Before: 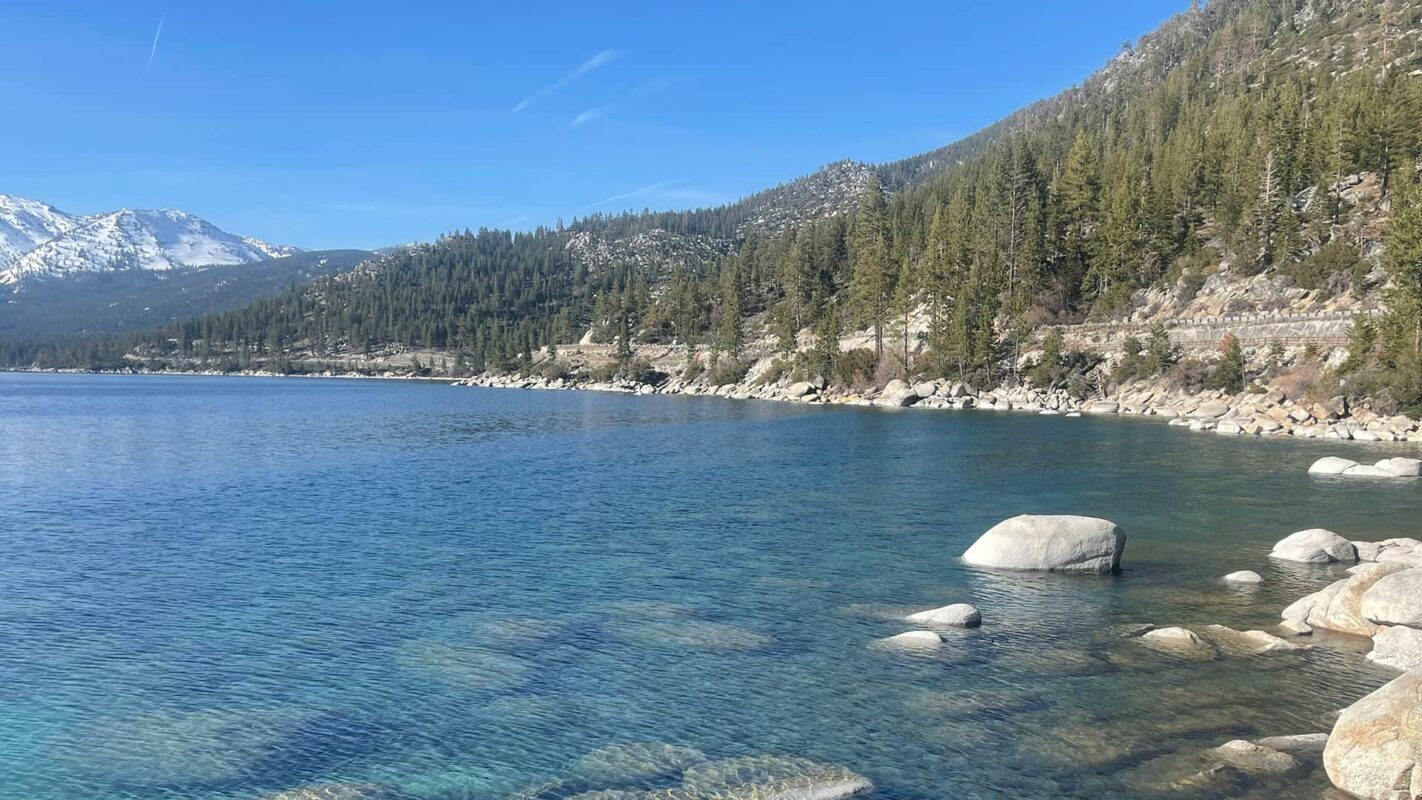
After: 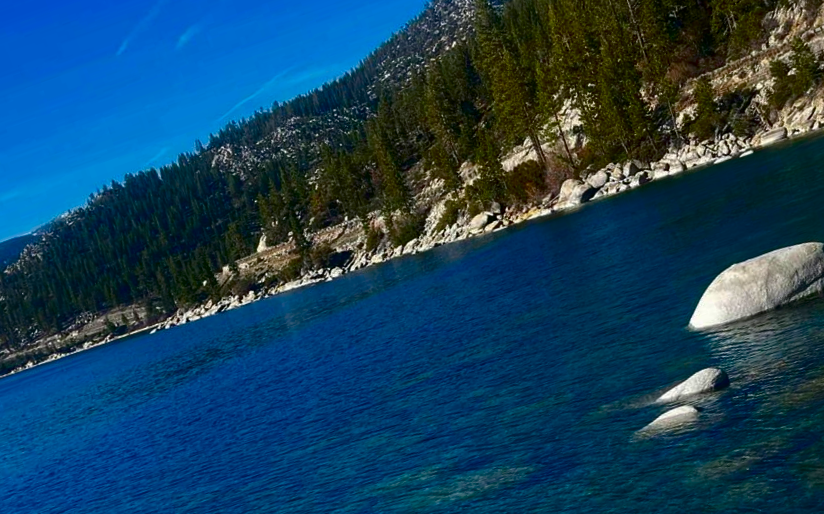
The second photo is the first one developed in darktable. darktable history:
crop and rotate: angle 19.53°, left 6.86%, right 4.07%, bottom 1.091%
color balance rgb: global offset › luminance -0.478%, perceptual saturation grading › global saturation 40.334%, perceptual saturation grading › highlights -25.469%, perceptual saturation grading › mid-tones 34.916%, perceptual saturation grading › shadows 35.116%, global vibrance 20%
contrast brightness saturation: contrast 0.086, brightness -0.608, saturation 0.173
